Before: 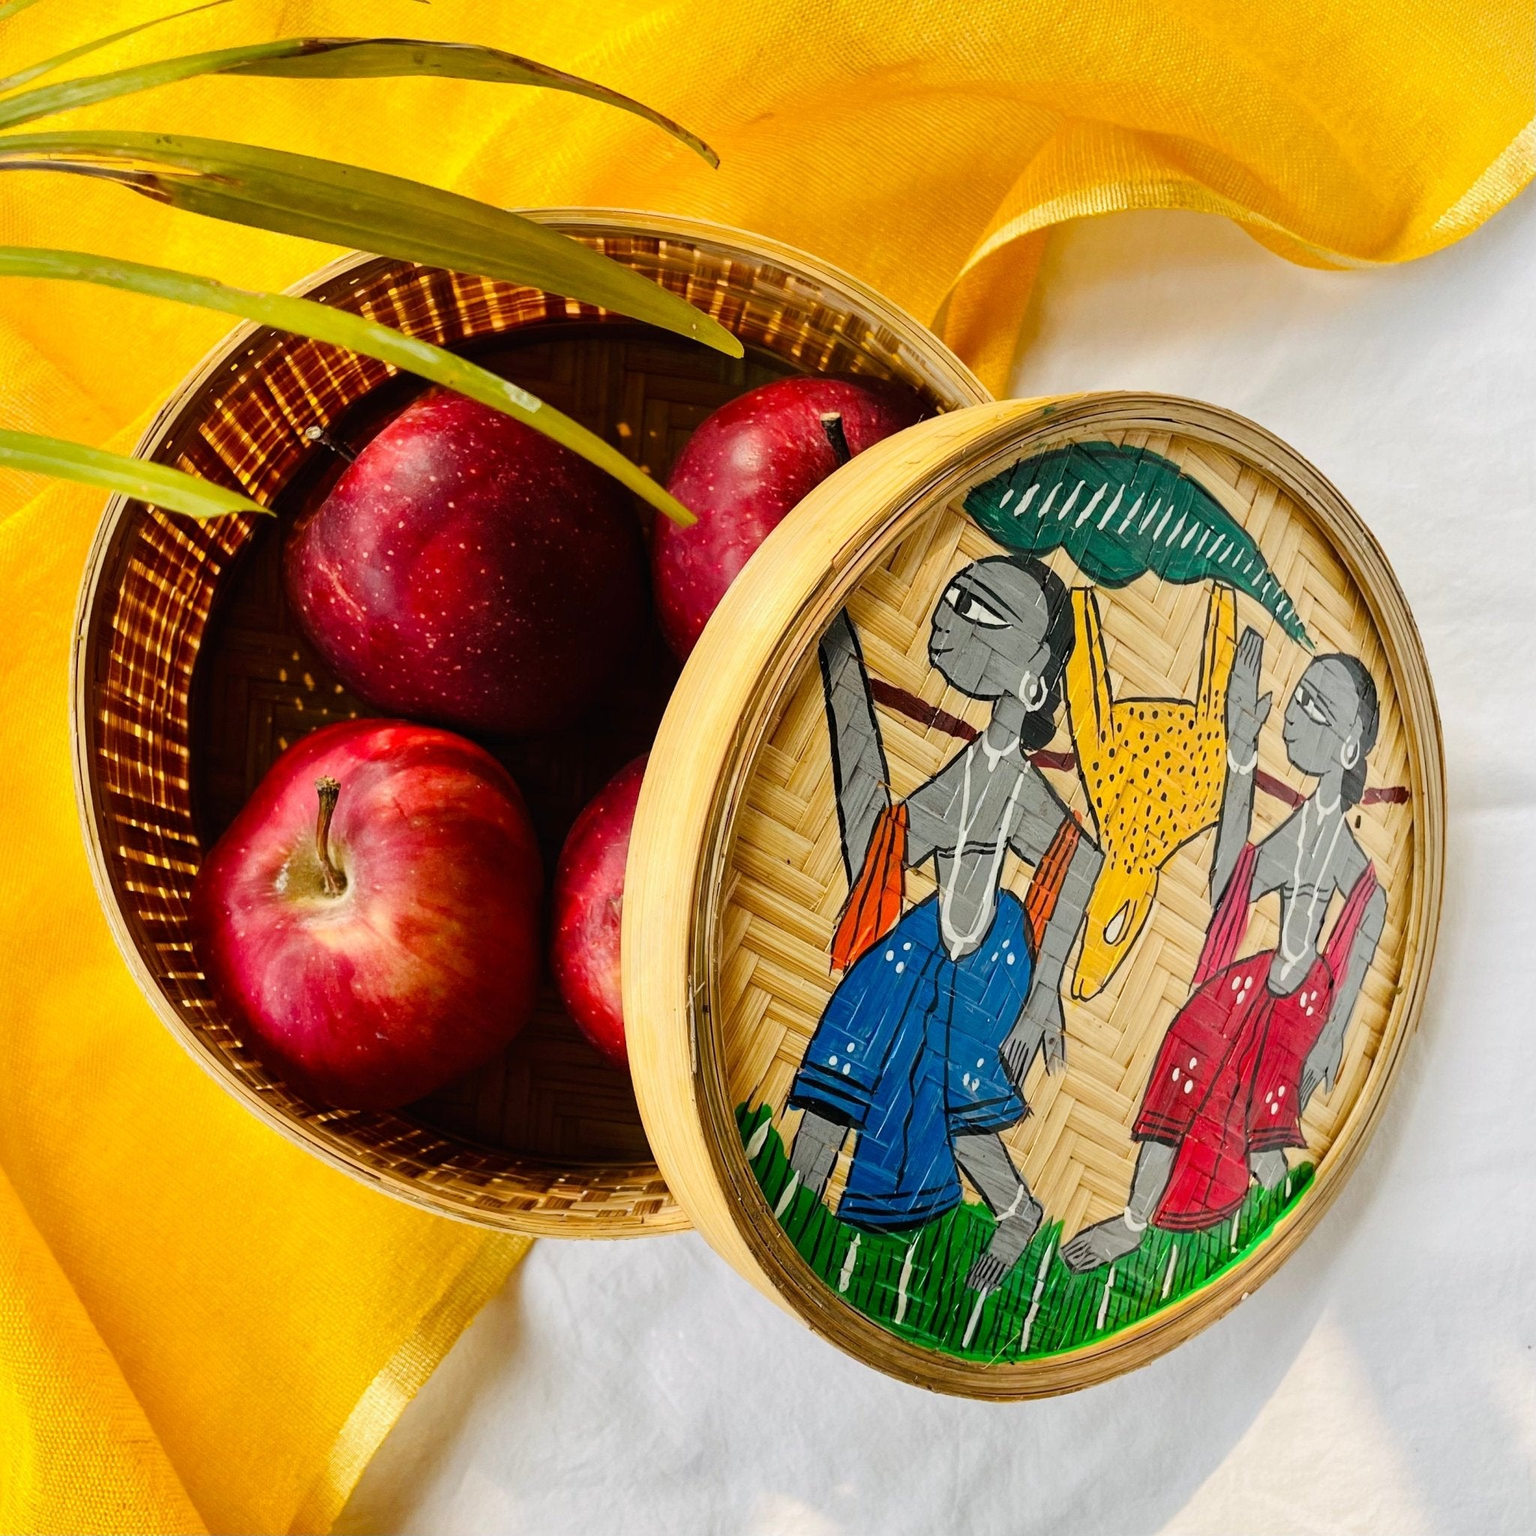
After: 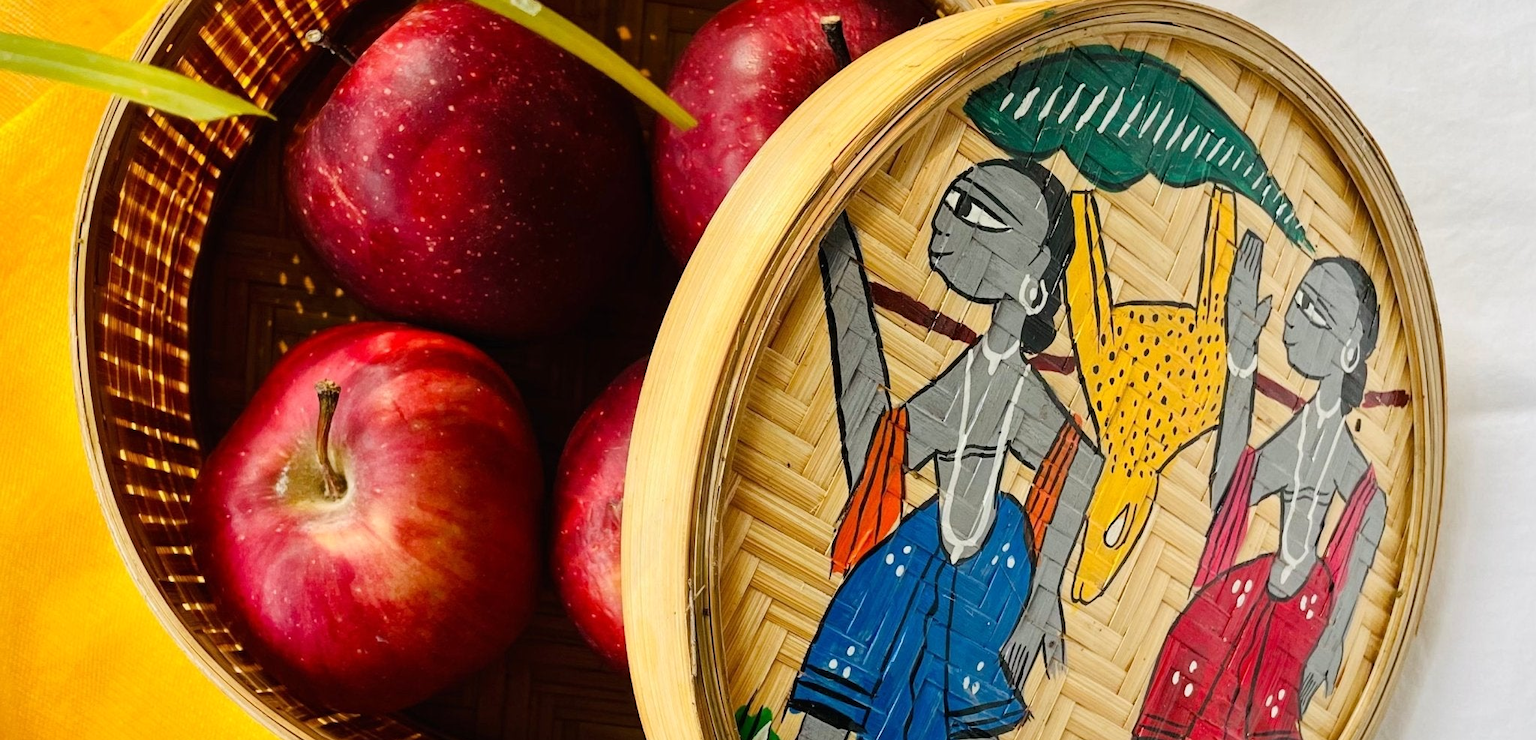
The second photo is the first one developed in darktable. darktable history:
crop and rotate: top 25.832%, bottom 25.947%
tone equalizer: on, module defaults
